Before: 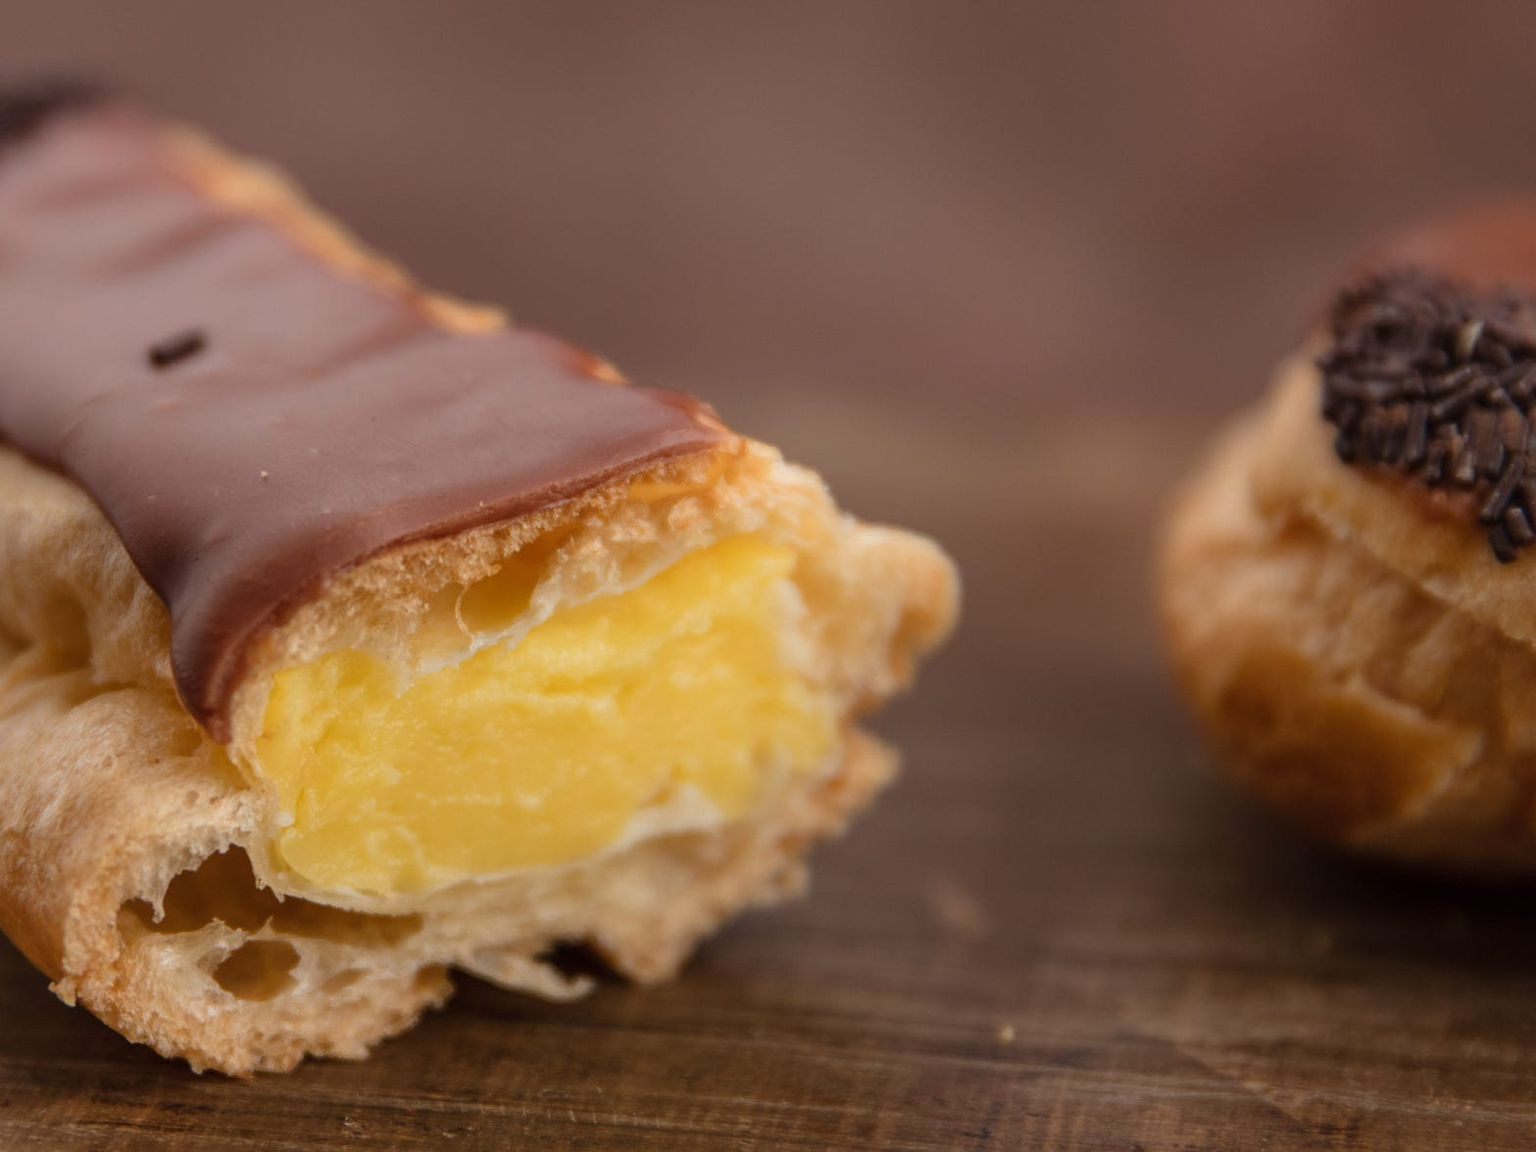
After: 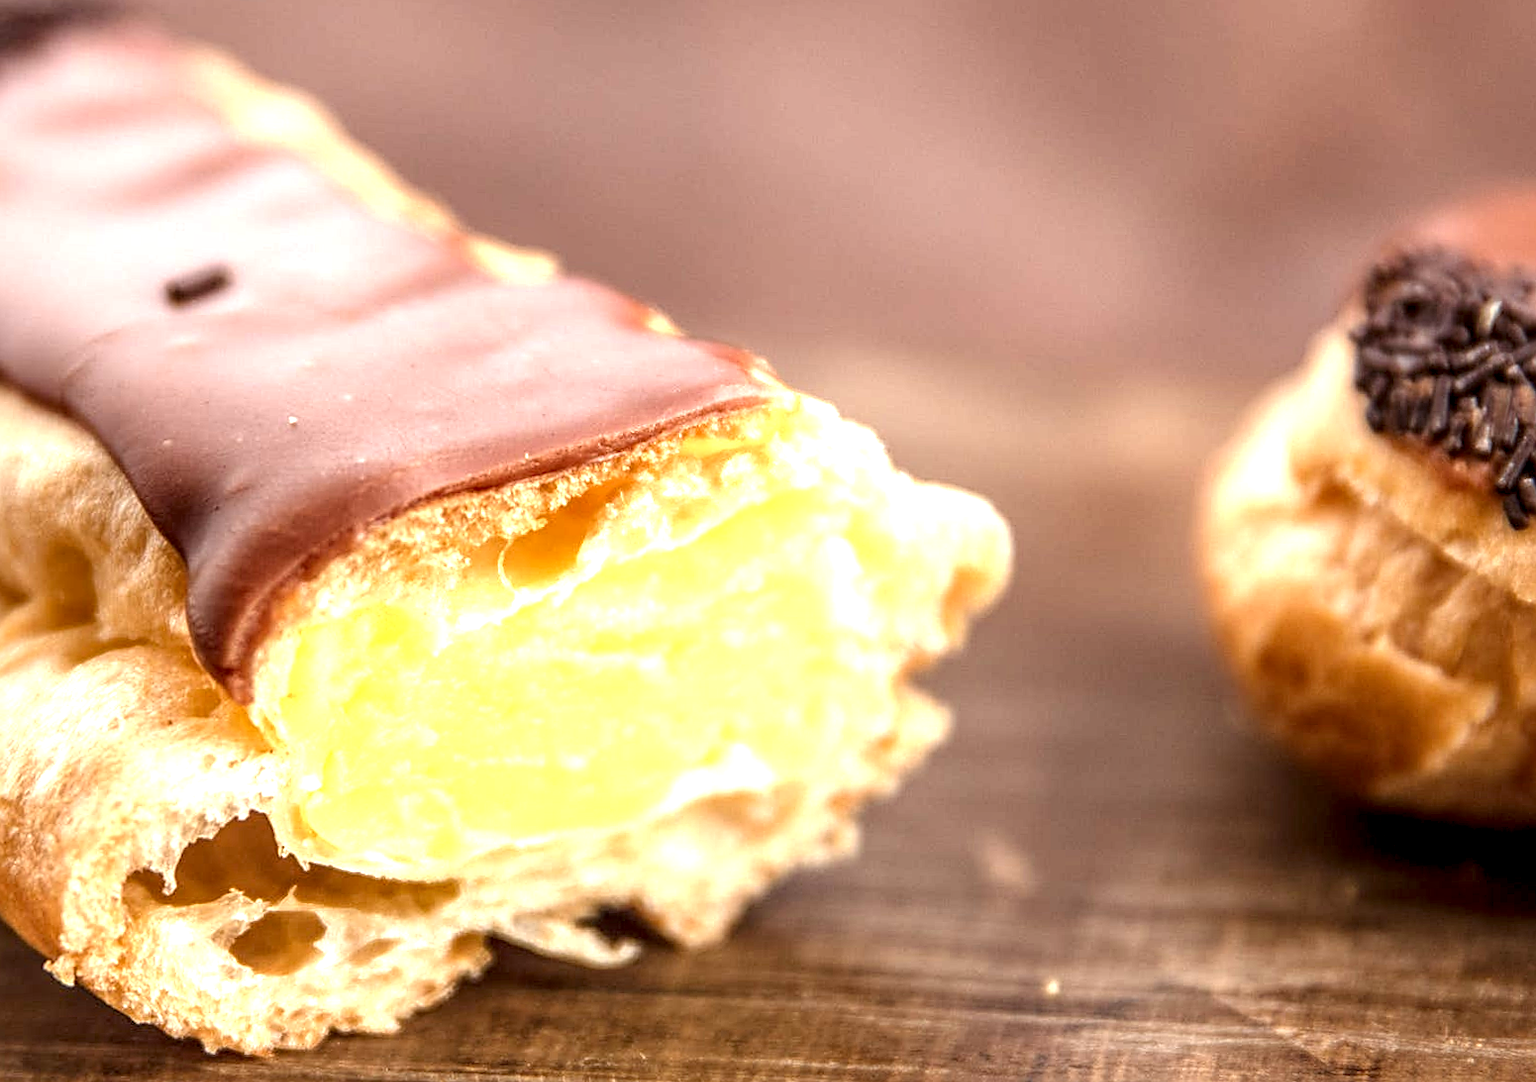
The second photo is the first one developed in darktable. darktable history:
rotate and perspective: rotation 0.679°, lens shift (horizontal) 0.136, crop left 0.009, crop right 0.991, crop top 0.078, crop bottom 0.95
color correction: highlights a* -2.73, highlights b* -2.09, shadows a* 2.41, shadows b* 2.73
sharpen: on, module defaults
local contrast: detail 154%
exposure: black level correction 0.001, exposure 1.646 EV, compensate exposure bias true, compensate highlight preservation false
